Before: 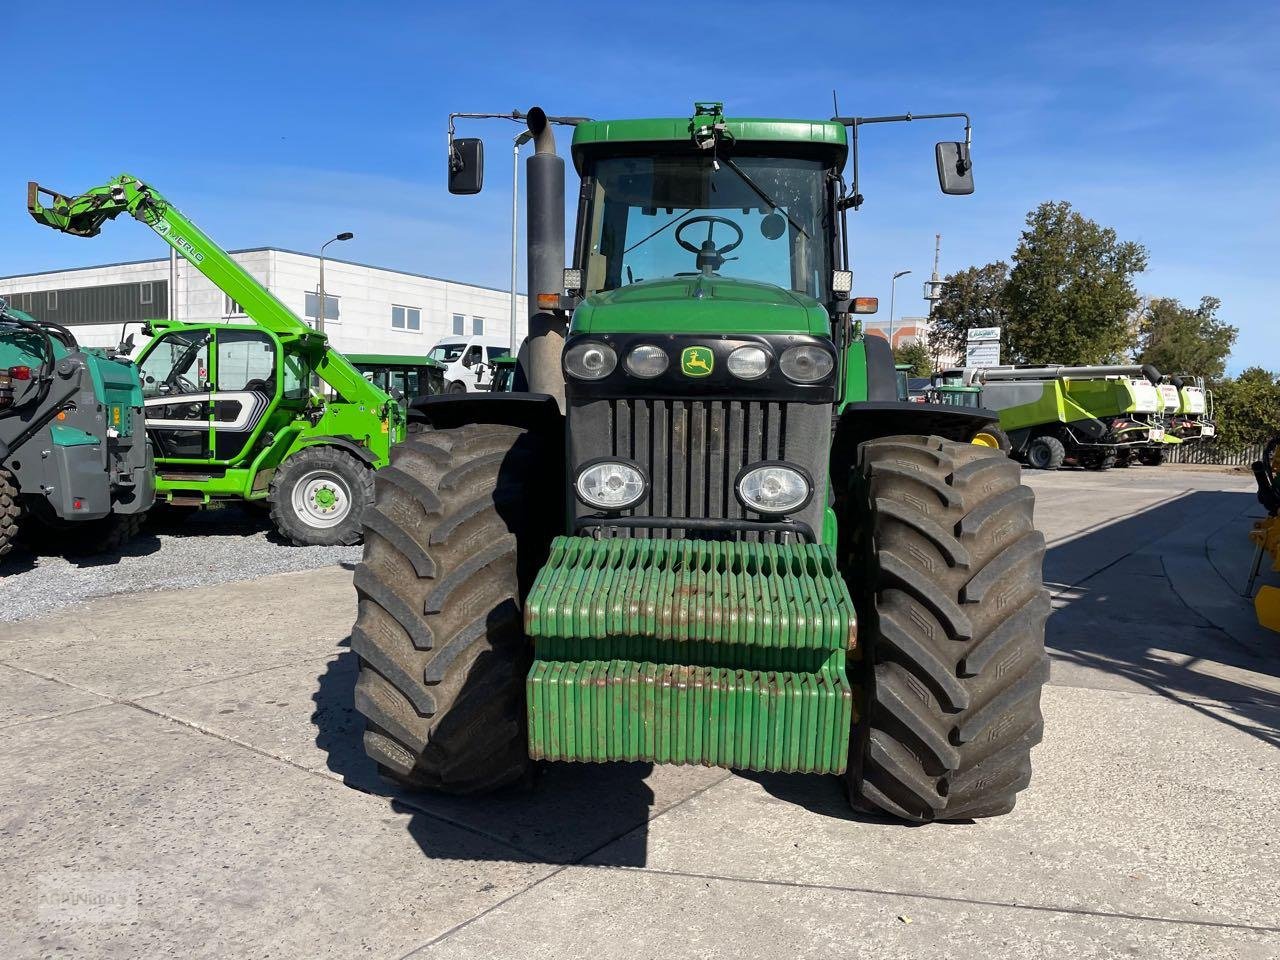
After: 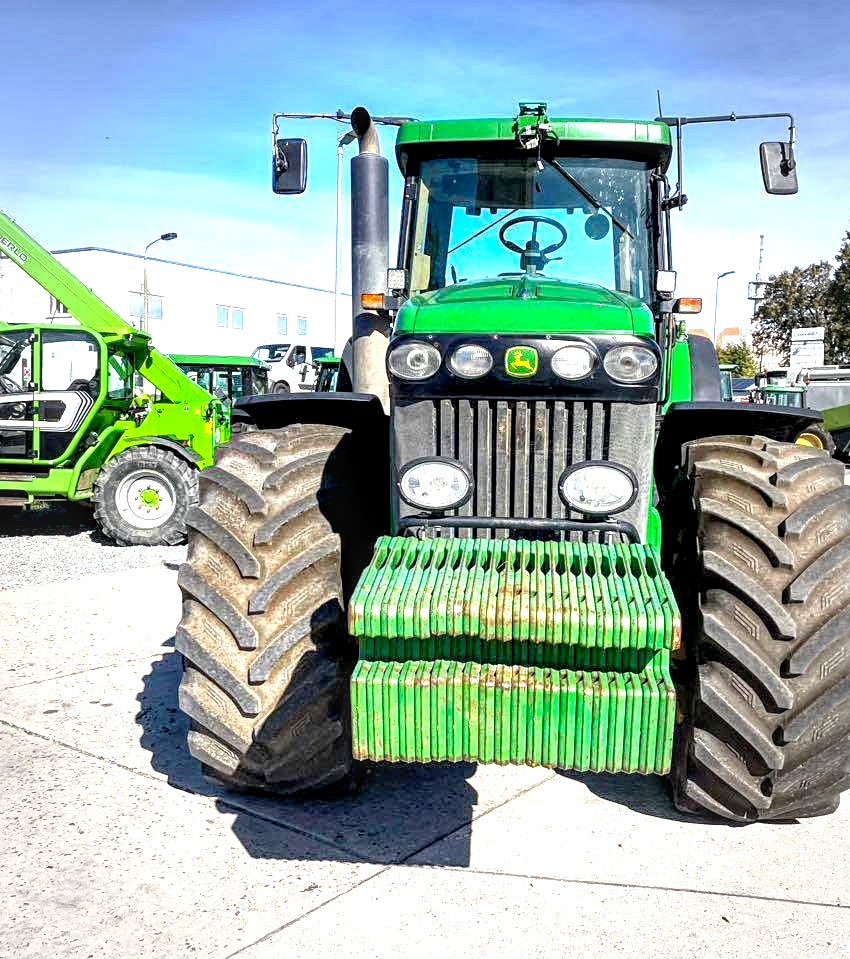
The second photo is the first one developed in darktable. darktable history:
sharpen: amount 0.21
color balance rgb: power › hue 71.33°, global offset › luminance -0.472%, perceptual saturation grading › global saturation 36.09%, perceptual saturation grading › shadows 35.573%
local contrast: highlights 78%, shadows 56%, detail 174%, midtone range 0.428
exposure: black level correction 0.001, exposure 1.643 EV, compensate highlight preservation false
vignetting: fall-off start 64.44%, width/height ratio 0.882
crop and rotate: left 13.76%, right 19.793%
